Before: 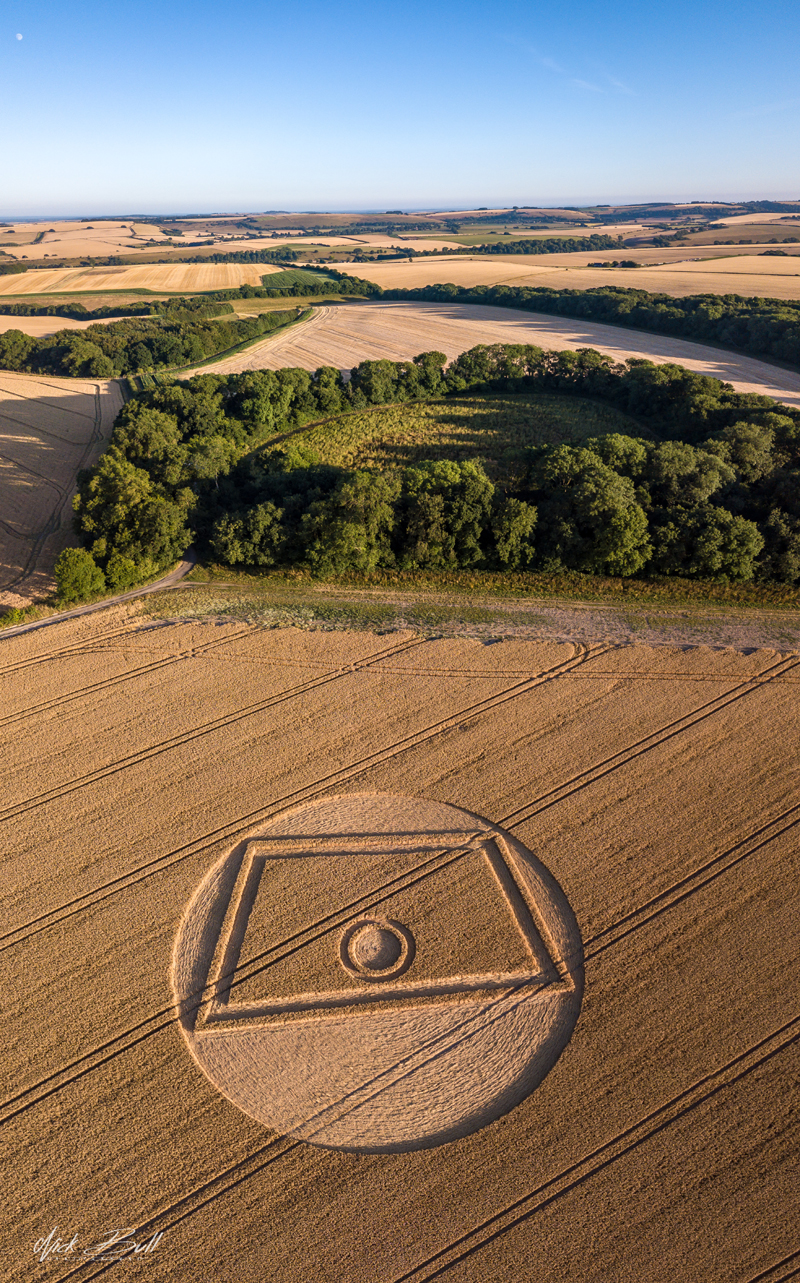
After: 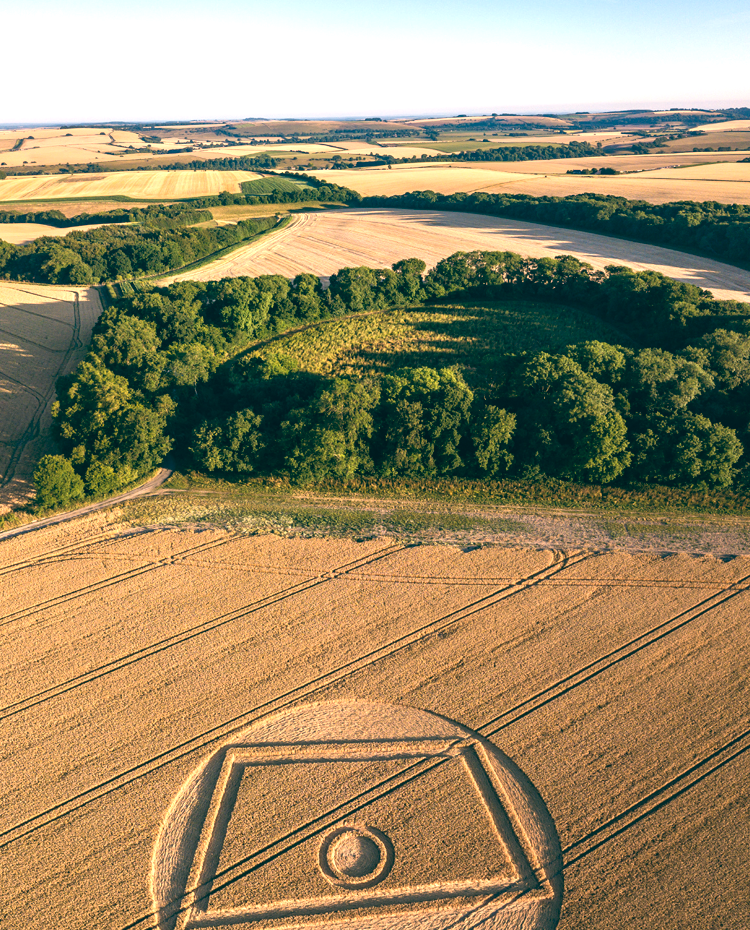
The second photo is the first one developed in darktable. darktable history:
crop: left 2.737%, top 7.287%, right 3.421%, bottom 20.179%
exposure: black level correction 0, exposure 0.6 EV, compensate exposure bias true, compensate highlight preservation false
color balance: lift [1.005, 0.99, 1.007, 1.01], gamma [1, 0.979, 1.011, 1.021], gain [0.923, 1.098, 1.025, 0.902], input saturation 90.45%, contrast 7.73%, output saturation 105.91%
